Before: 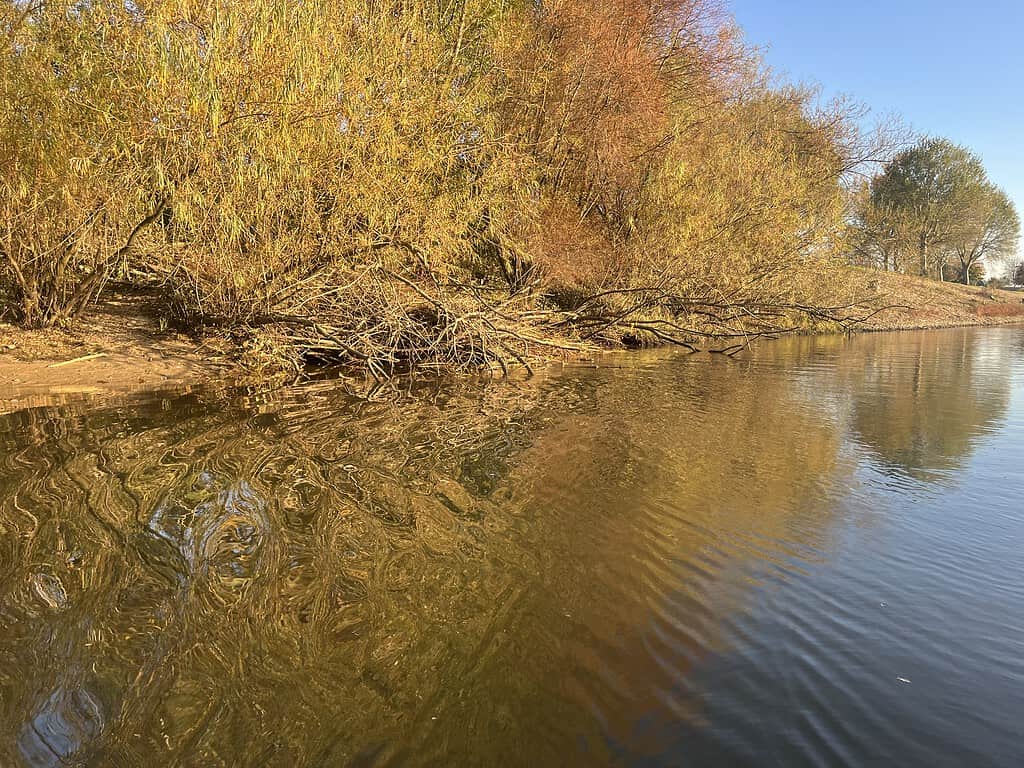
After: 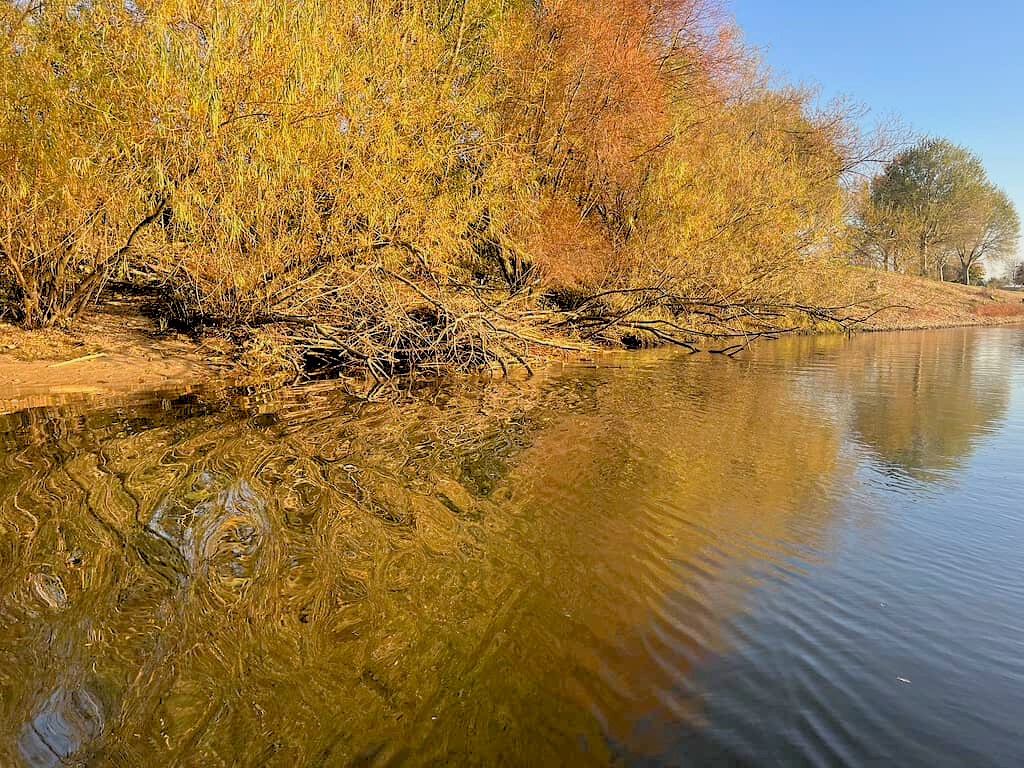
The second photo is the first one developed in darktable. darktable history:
exposure: black level correction 0.009, exposure 0.014 EV, compensate highlight preservation false
rgb levels: preserve colors sum RGB, levels [[0.038, 0.433, 0.934], [0, 0.5, 1], [0, 0.5, 1]]
